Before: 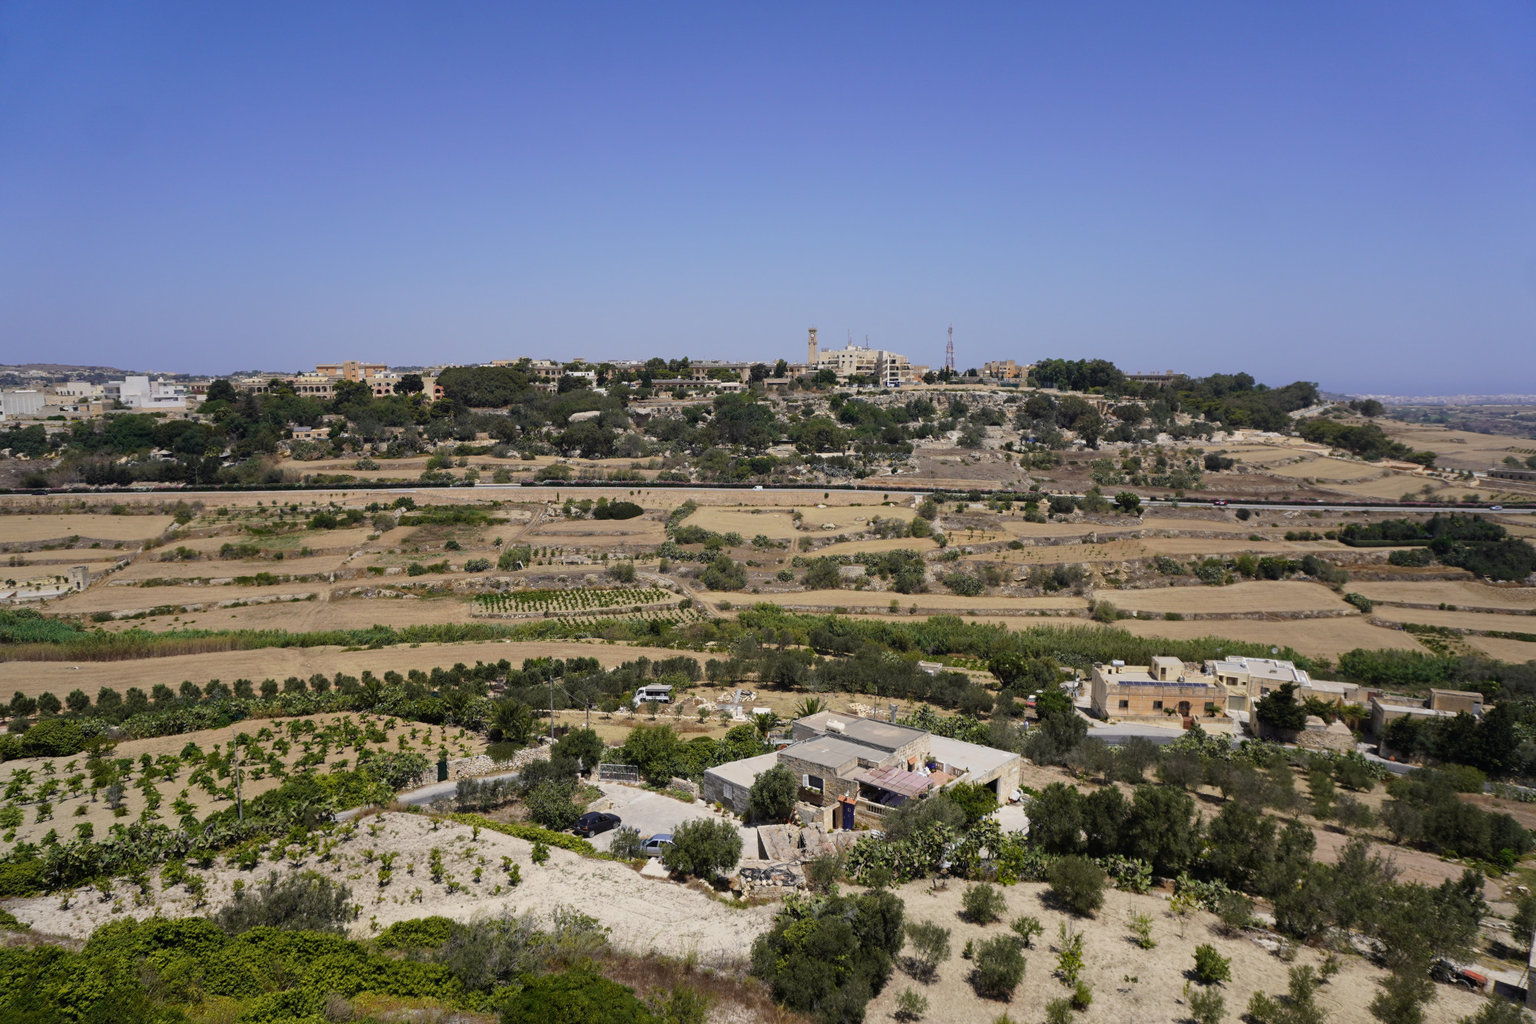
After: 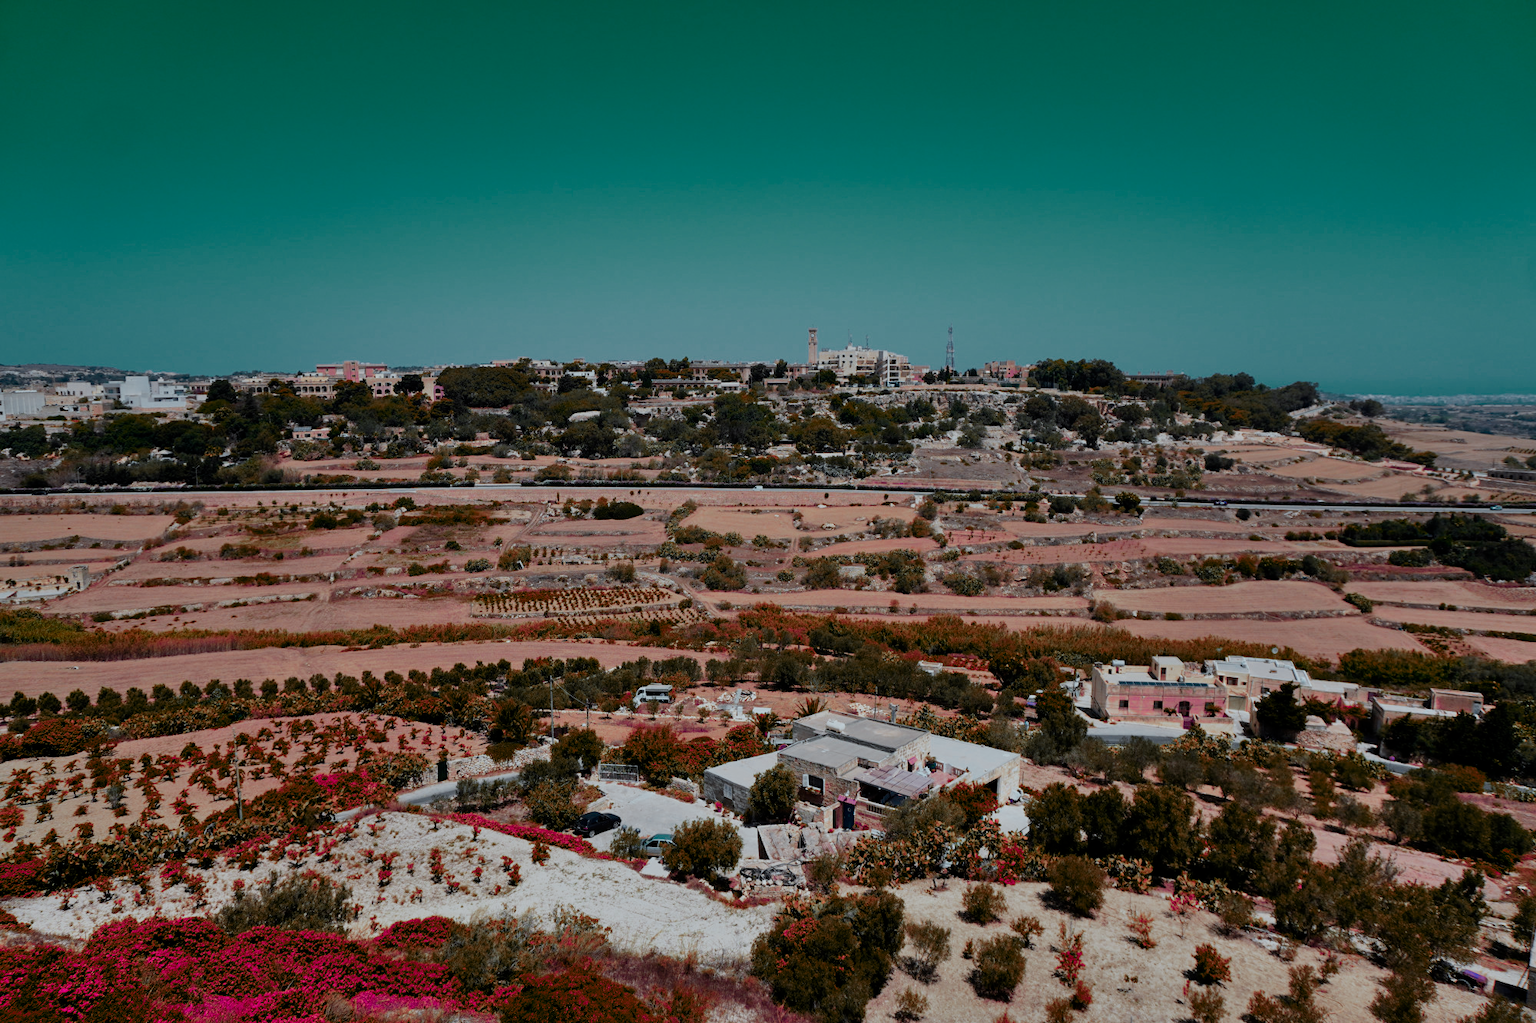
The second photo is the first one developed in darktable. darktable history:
exposure: exposure -0.284 EV, compensate highlight preservation false
color zones: curves: ch0 [(0.826, 0.353)]; ch1 [(0.242, 0.647) (0.889, 0.342)]; ch2 [(0.246, 0.089) (0.969, 0.068)]
filmic rgb: middle gray luminance 21.58%, black relative exposure -14.01 EV, white relative exposure 2.96 EV, target black luminance 0%, hardness 8.73, latitude 60.11%, contrast 1.213, highlights saturation mix 4.87%, shadows ↔ highlights balance 41.31%, add noise in highlights 0.001, preserve chrominance no, color science v3 (2019), use custom middle-gray values true, contrast in highlights soft
shadows and highlights: soften with gaussian
color correction: highlights a* -3.8, highlights b* -11.07
